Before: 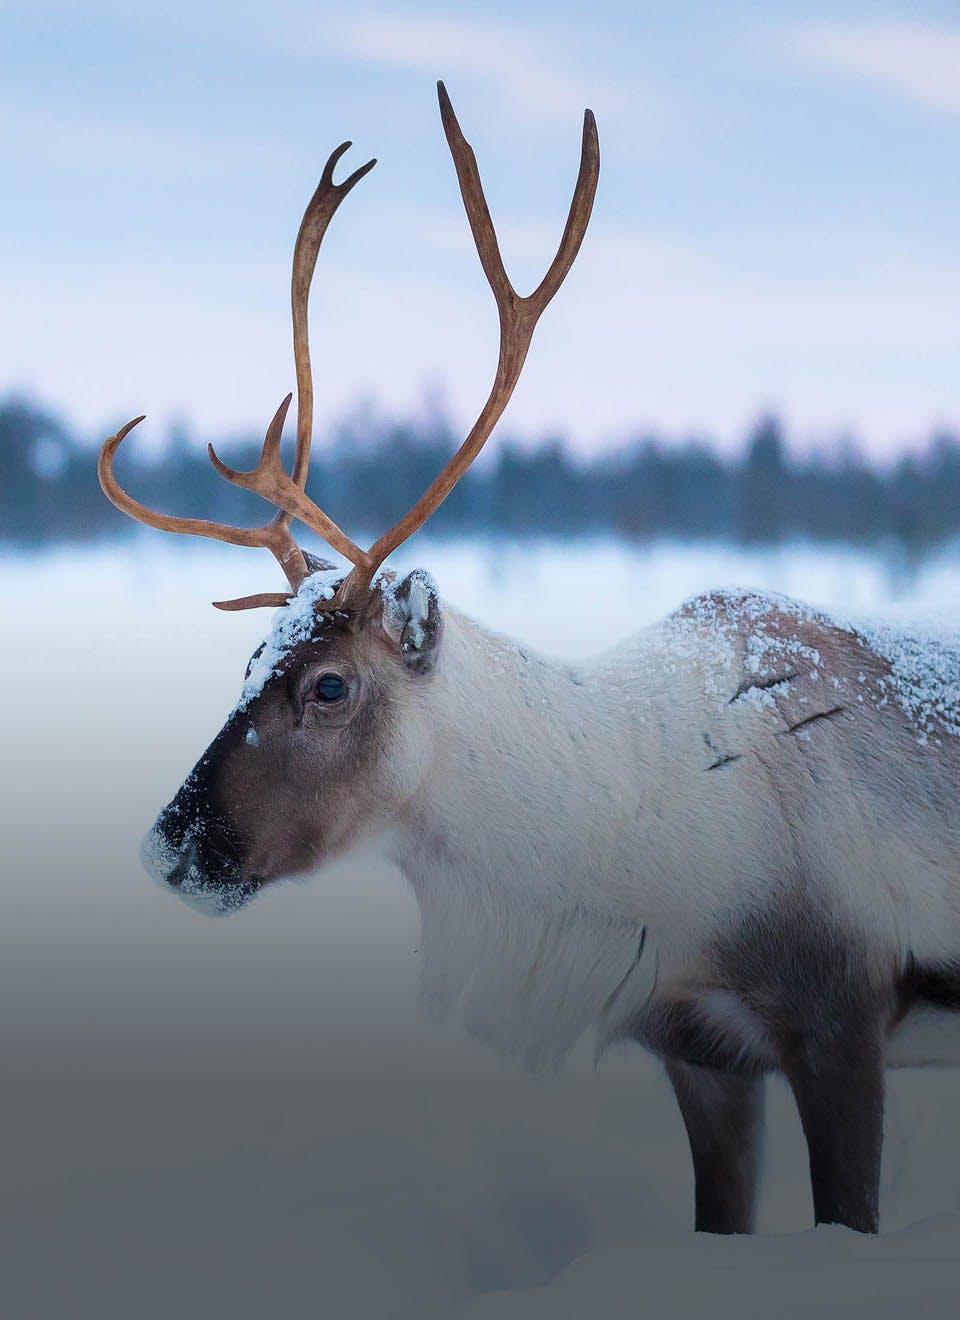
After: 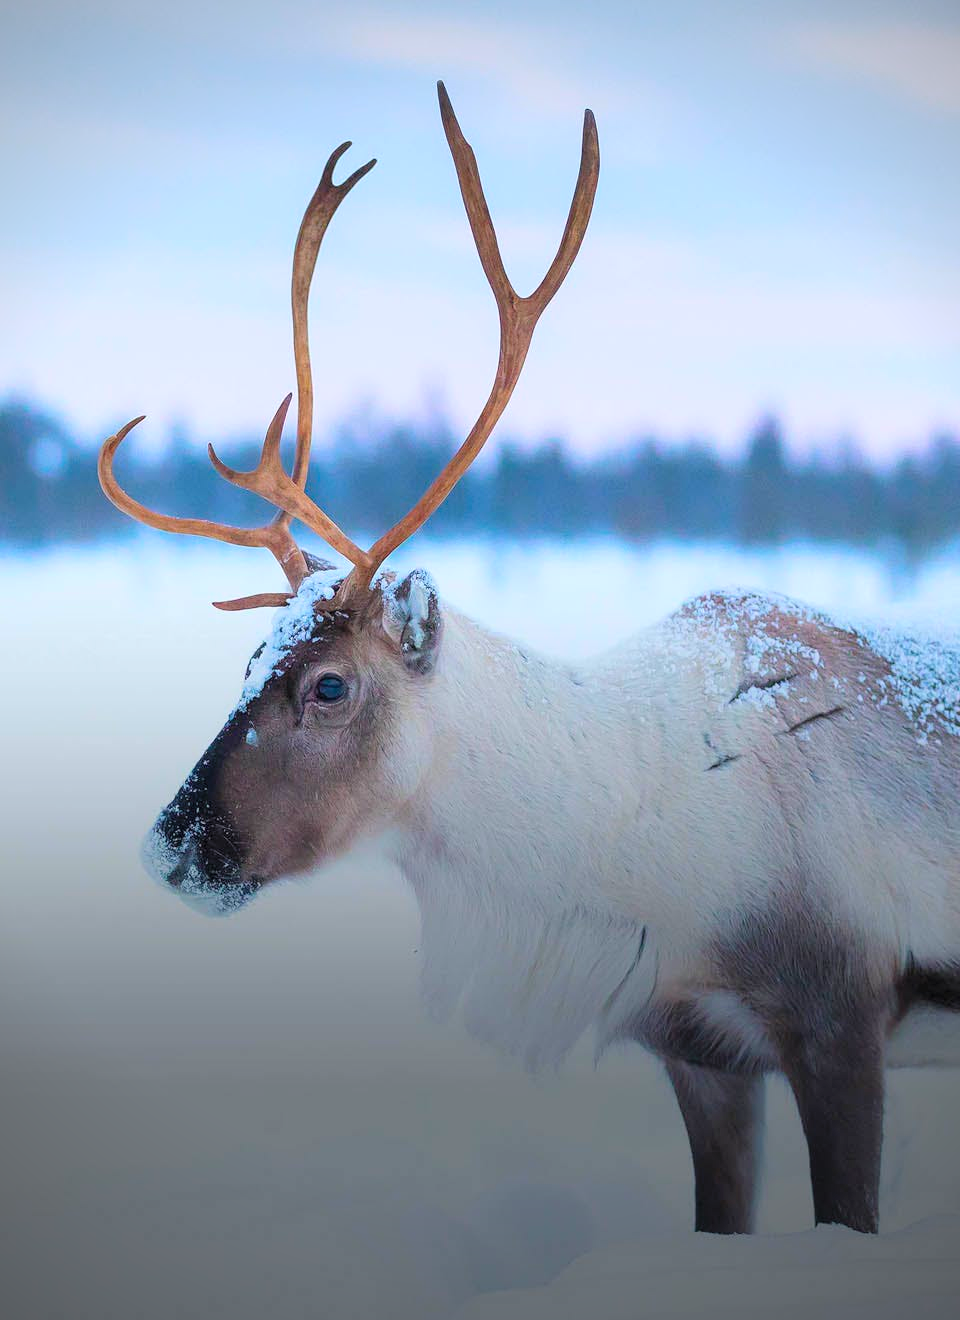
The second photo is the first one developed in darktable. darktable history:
contrast brightness saturation: contrast 0.068, brightness 0.171, saturation 0.418
vignetting: brightness -0.521, saturation -0.518
